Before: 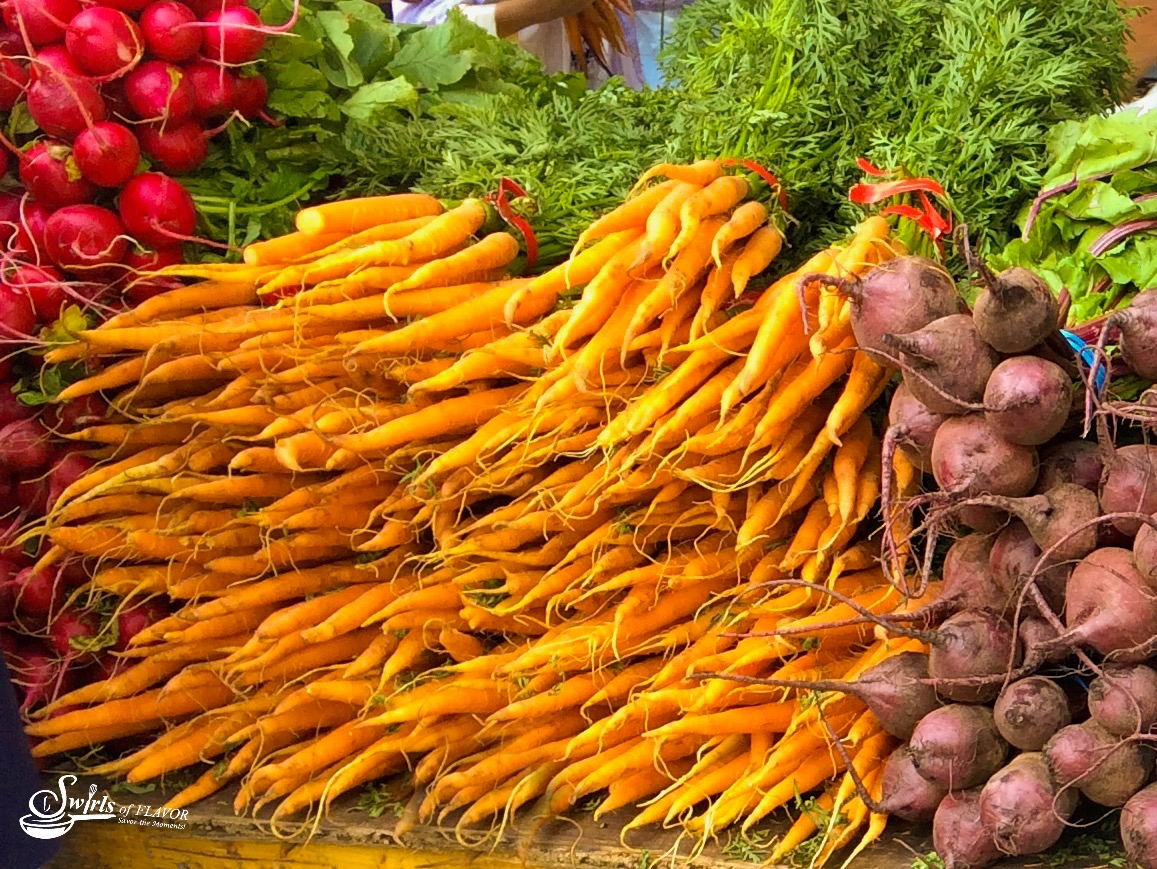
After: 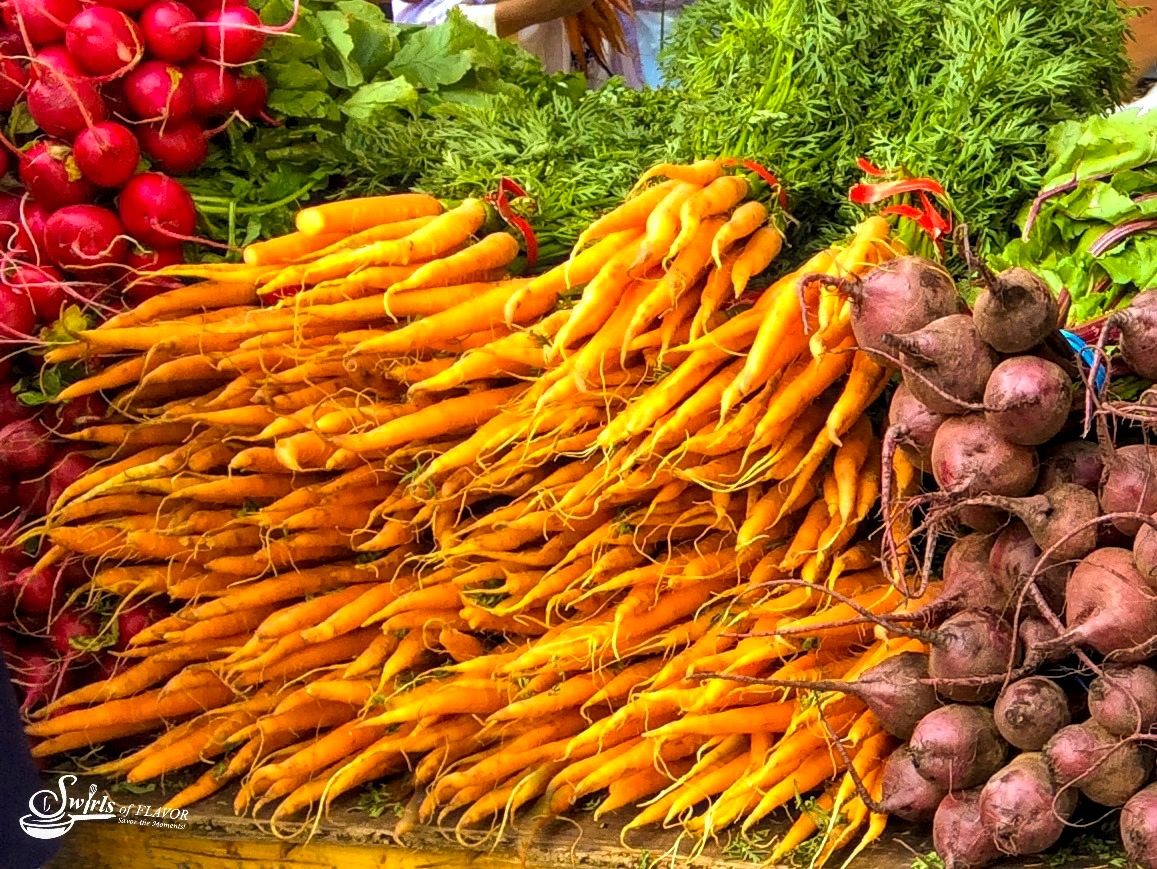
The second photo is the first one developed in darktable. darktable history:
local contrast: on, module defaults
color balance: contrast 10%
